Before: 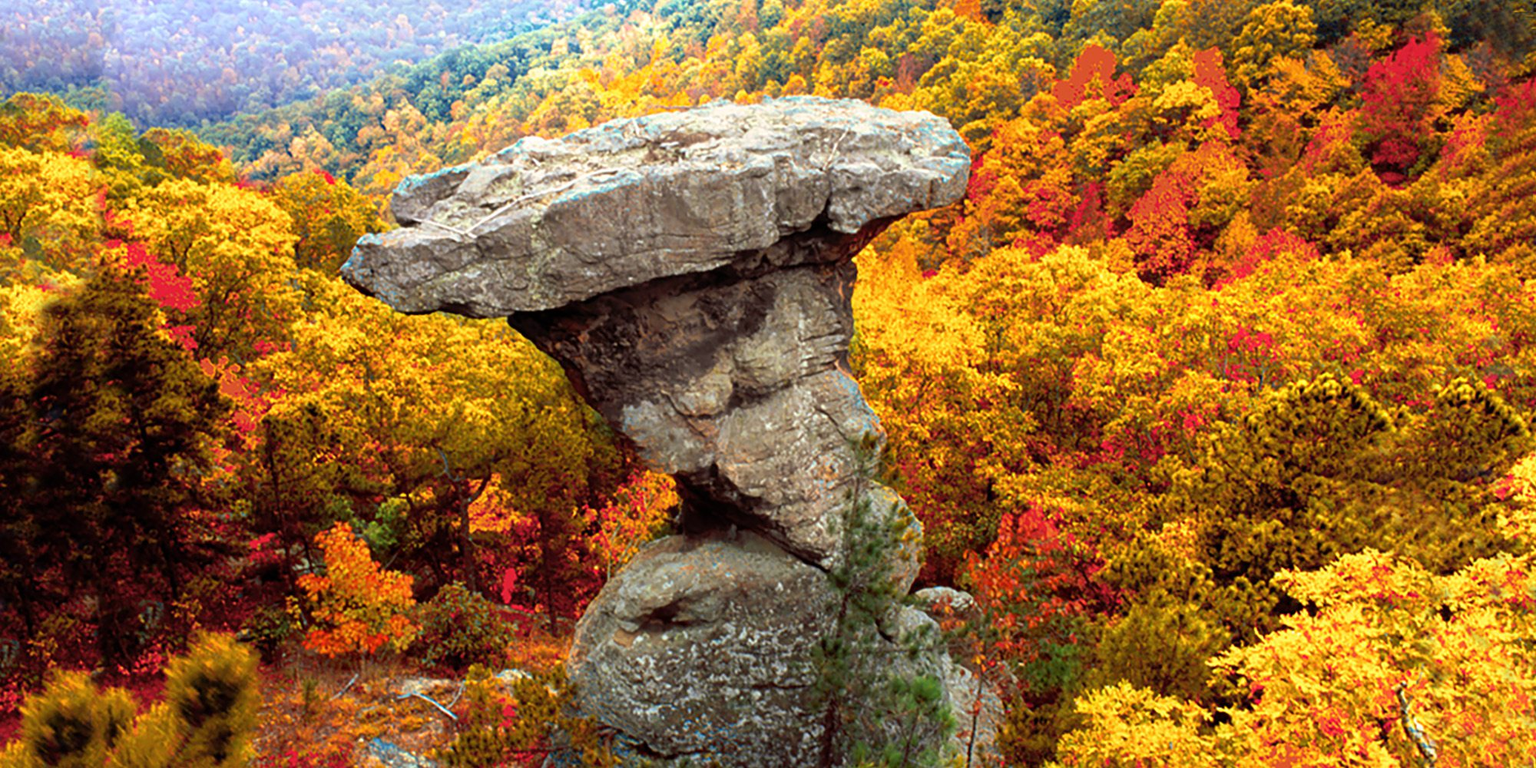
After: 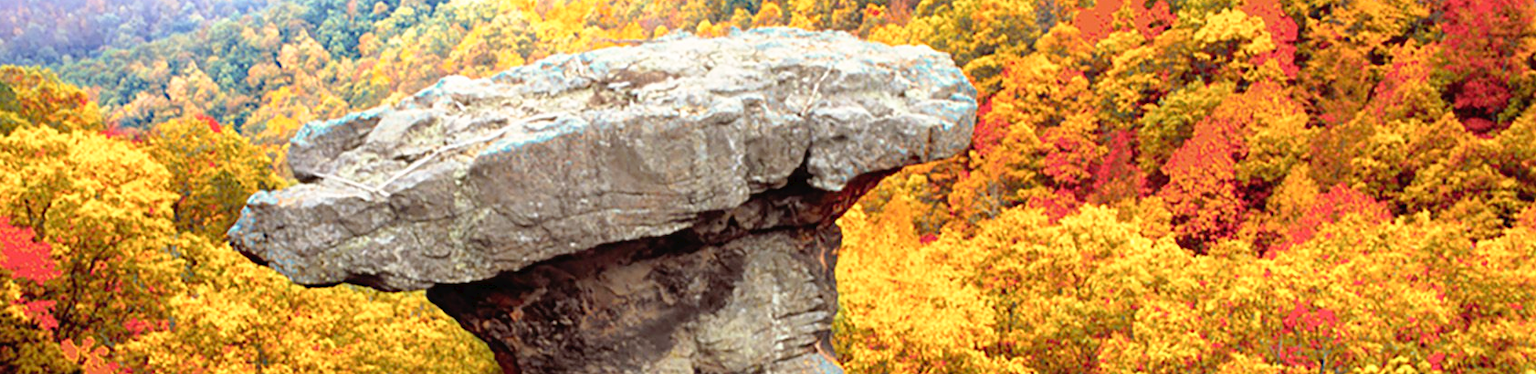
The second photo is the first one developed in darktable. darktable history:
crop and rotate: left 9.708%, top 9.551%, right 6.187%, bottom 49.424%
tone curve: curves: ch0 [(0, 0) (0.003, 0.022) (0.011, 0.025) (0.025, 0.032) (0.044, 0.055) (0.069, 0.089) (0.1, 0.133) (0.136, 0.18) (0.177, 0.231) (0.224, 0.291) (0.277, 0.35) (0.335, 0.42) (0.399, 0.496) (0.468, 0.561) (0.543, 0.632) (0.623, 0.706) (0.709, 0.783) (0.801, 0.865) (0.898, 0.947) (1, 1)], preserve colors none
